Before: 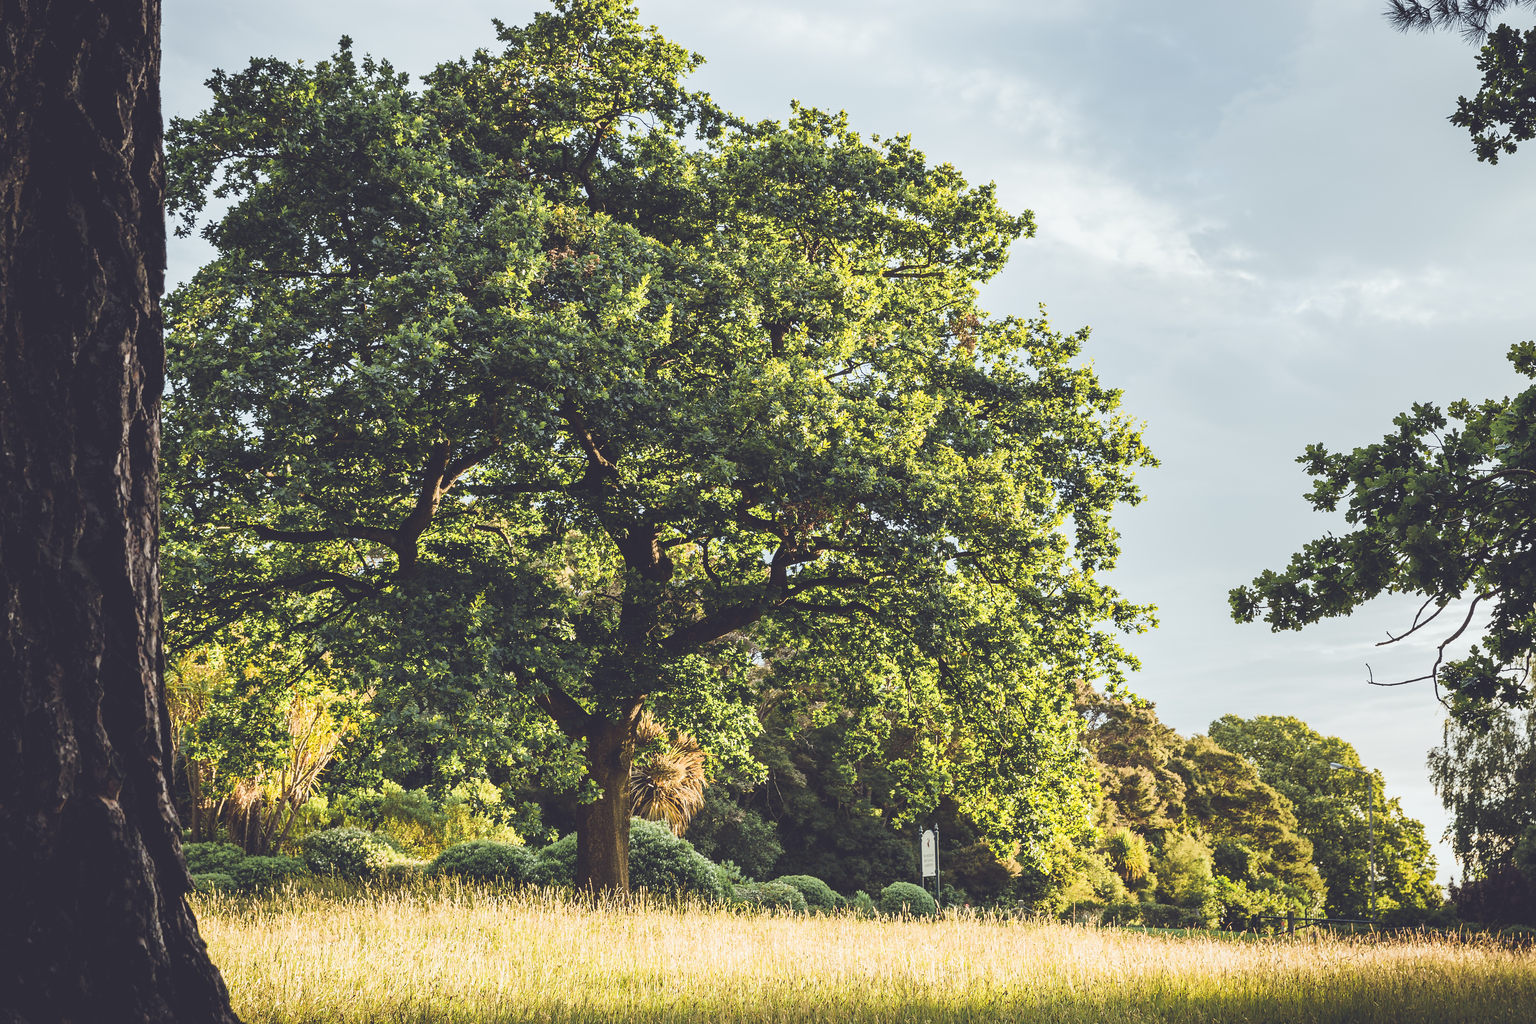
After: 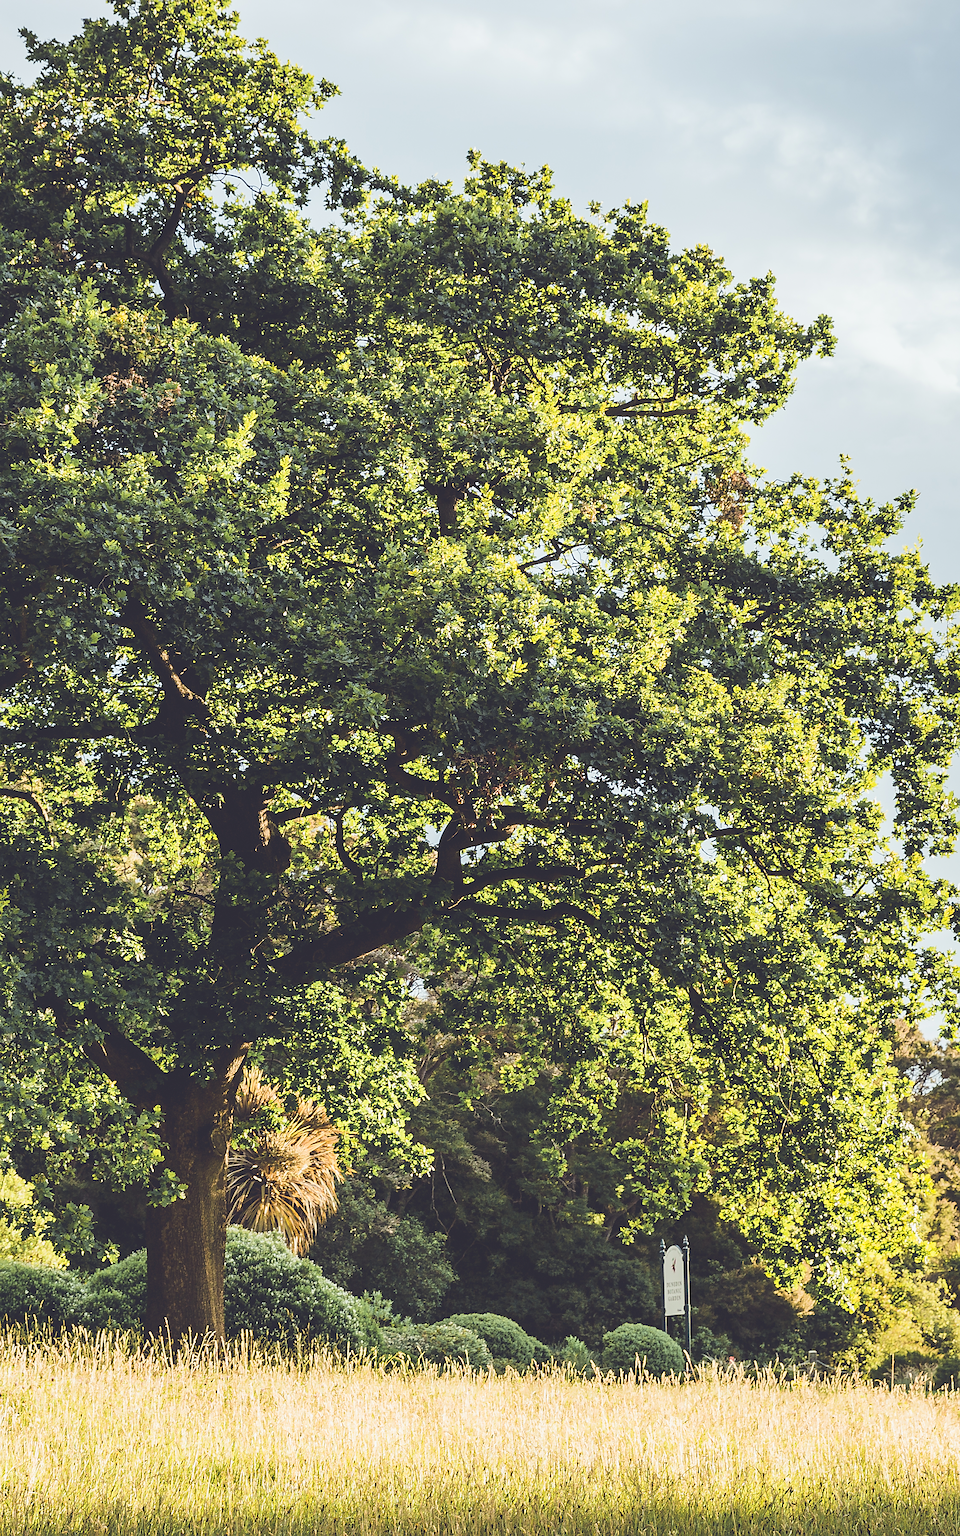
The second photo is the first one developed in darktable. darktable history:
sharpen: radius 1.864, amount 0.398, threshold 1.271
color correction: highlights a* -0.137, highlights b* 0.137
crop: left 31.229%, right 27.105%
